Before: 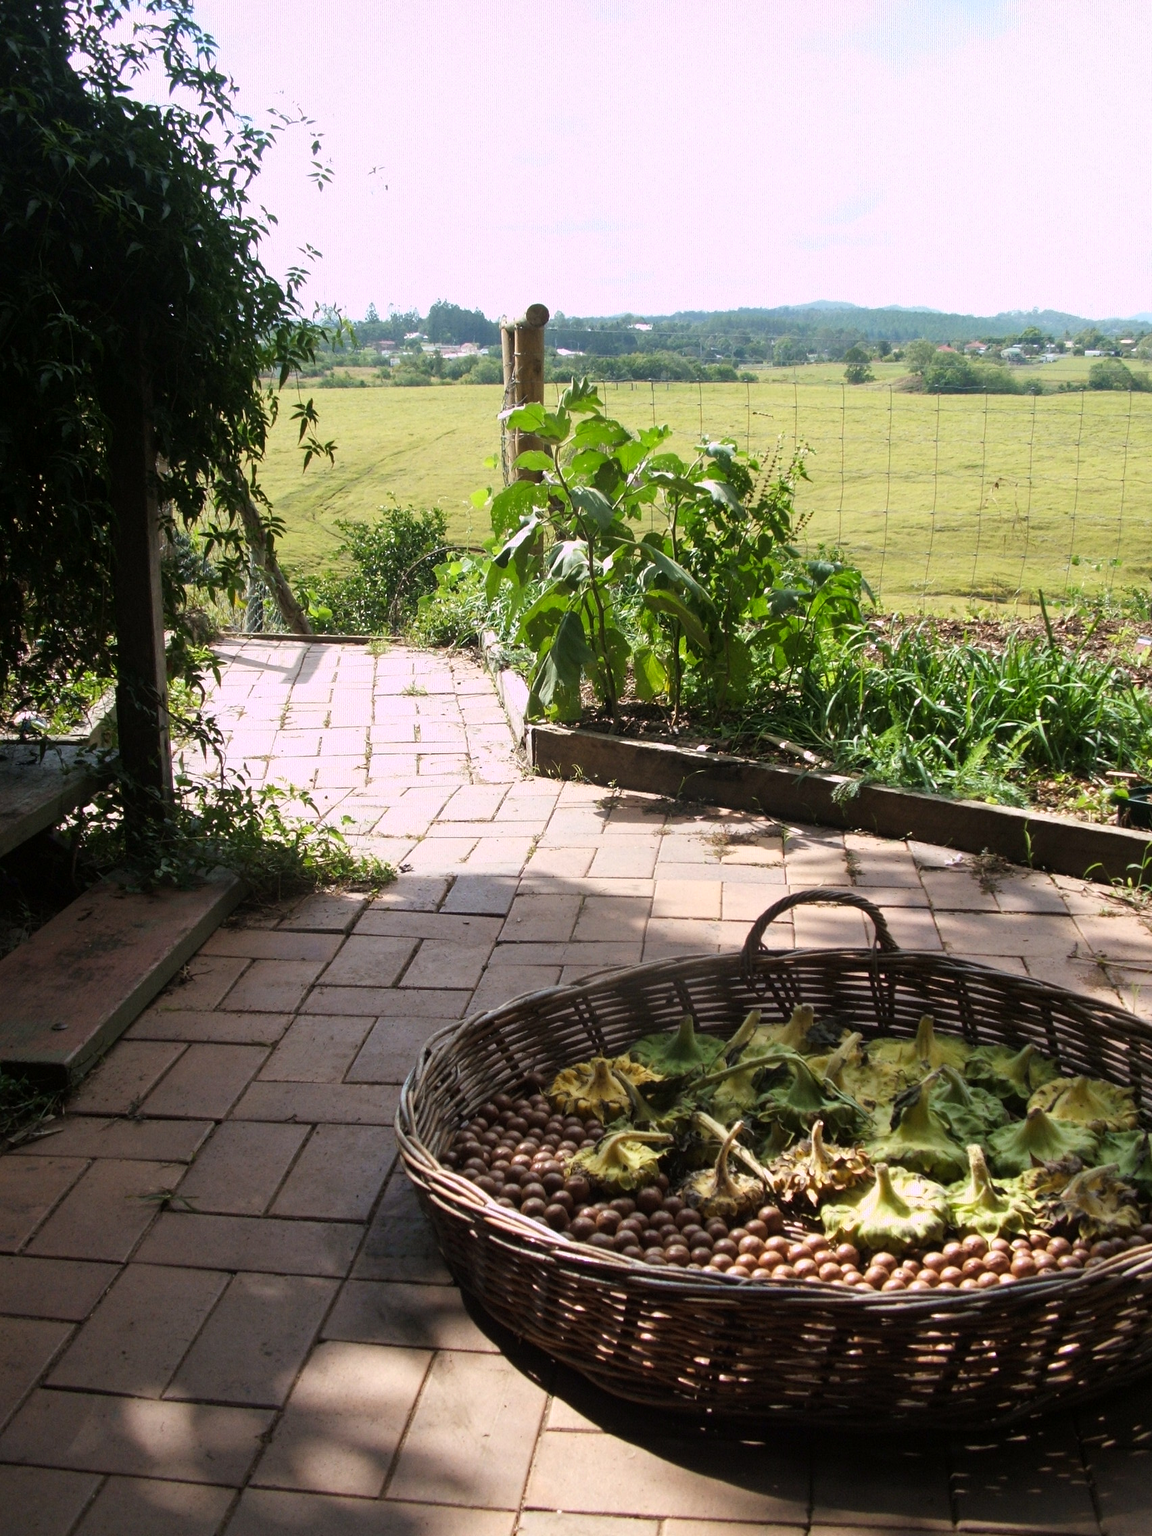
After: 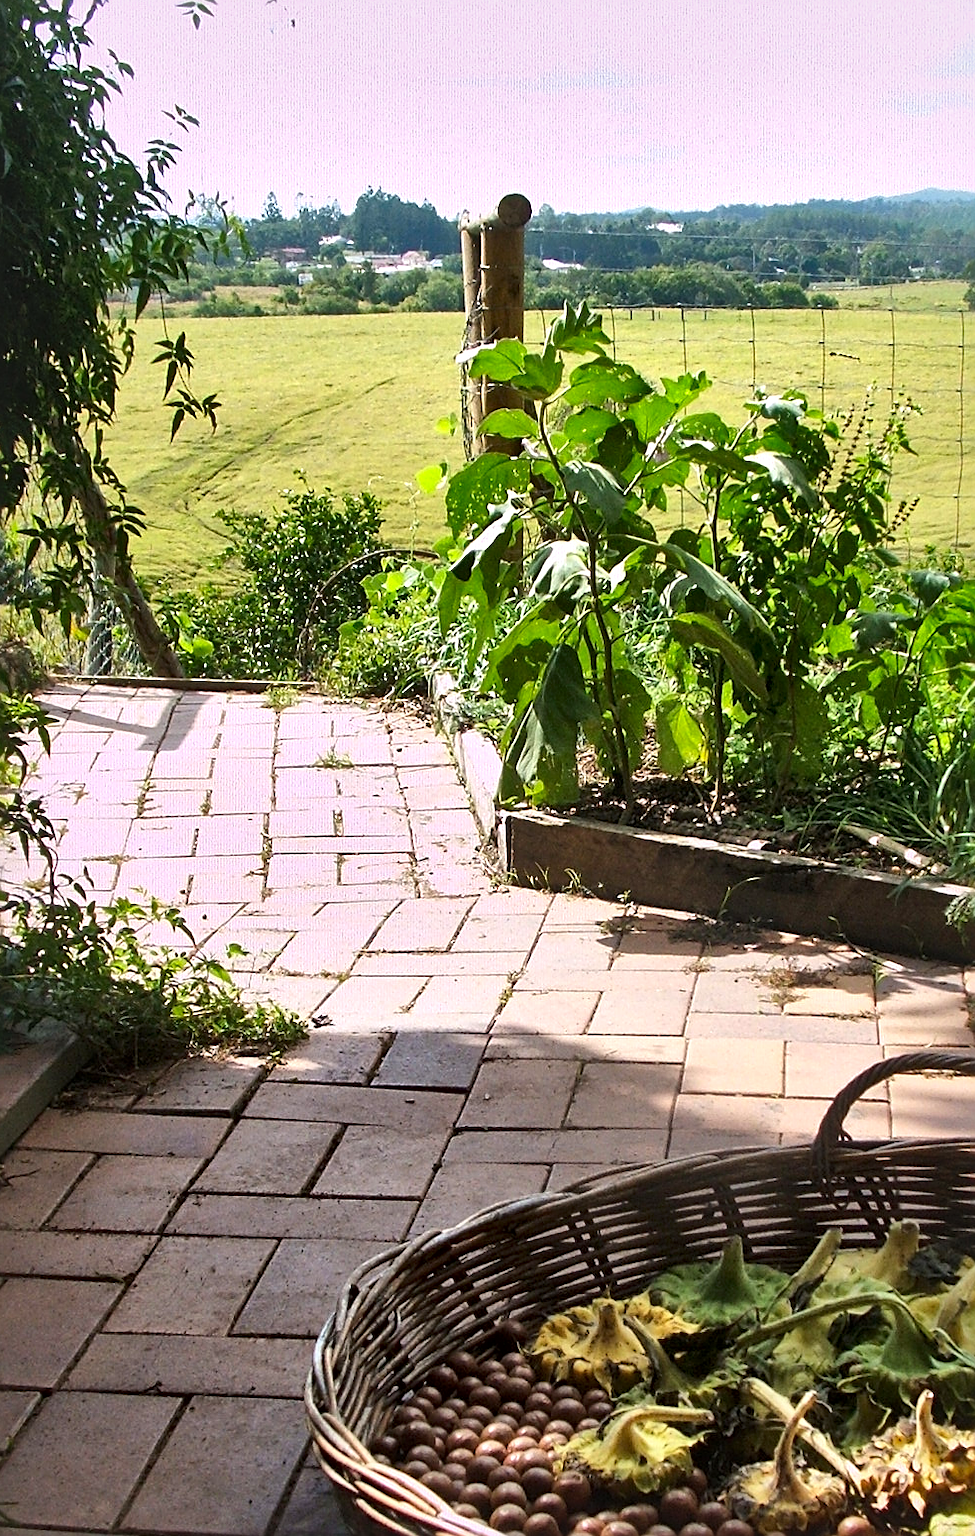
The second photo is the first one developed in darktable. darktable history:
contrast brightness saturation: contrast -0.19, saturation 0.19
local contrast: mode bilateral grid, contrast 44, coarseness 69, detail 214%, midtone range 0.2
sharpen: amount 0.6
crop: left 16.202%, top 11.208%, right 26.045%, bottom 20.557%
exposure: exposure 0.178 EV, compensate exposure bias true, compensate highlight preservation false
